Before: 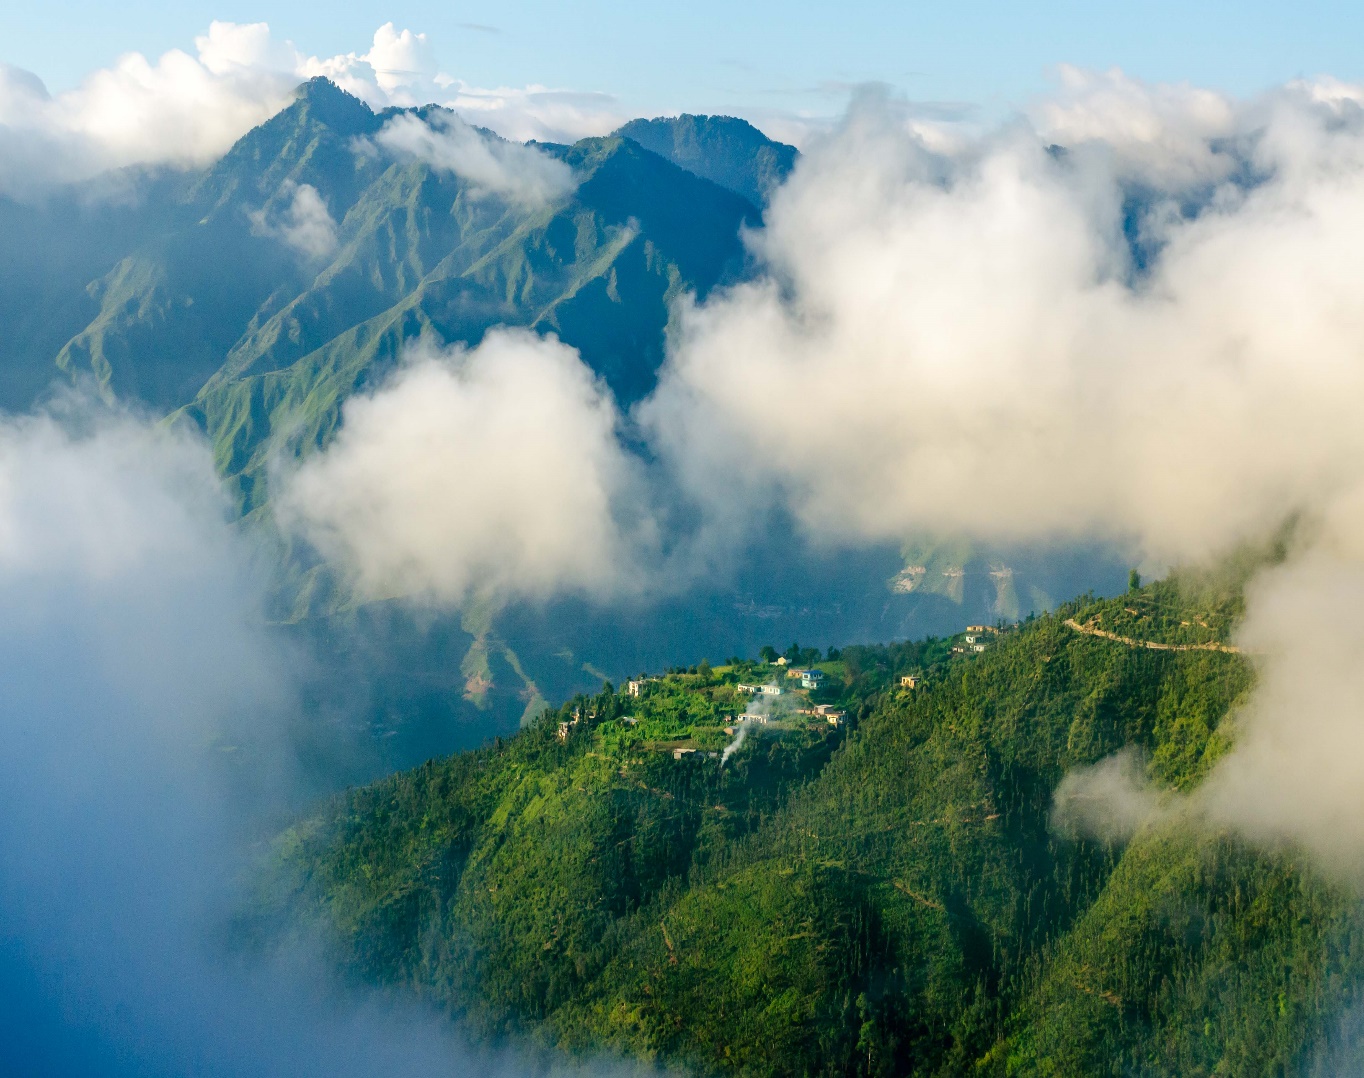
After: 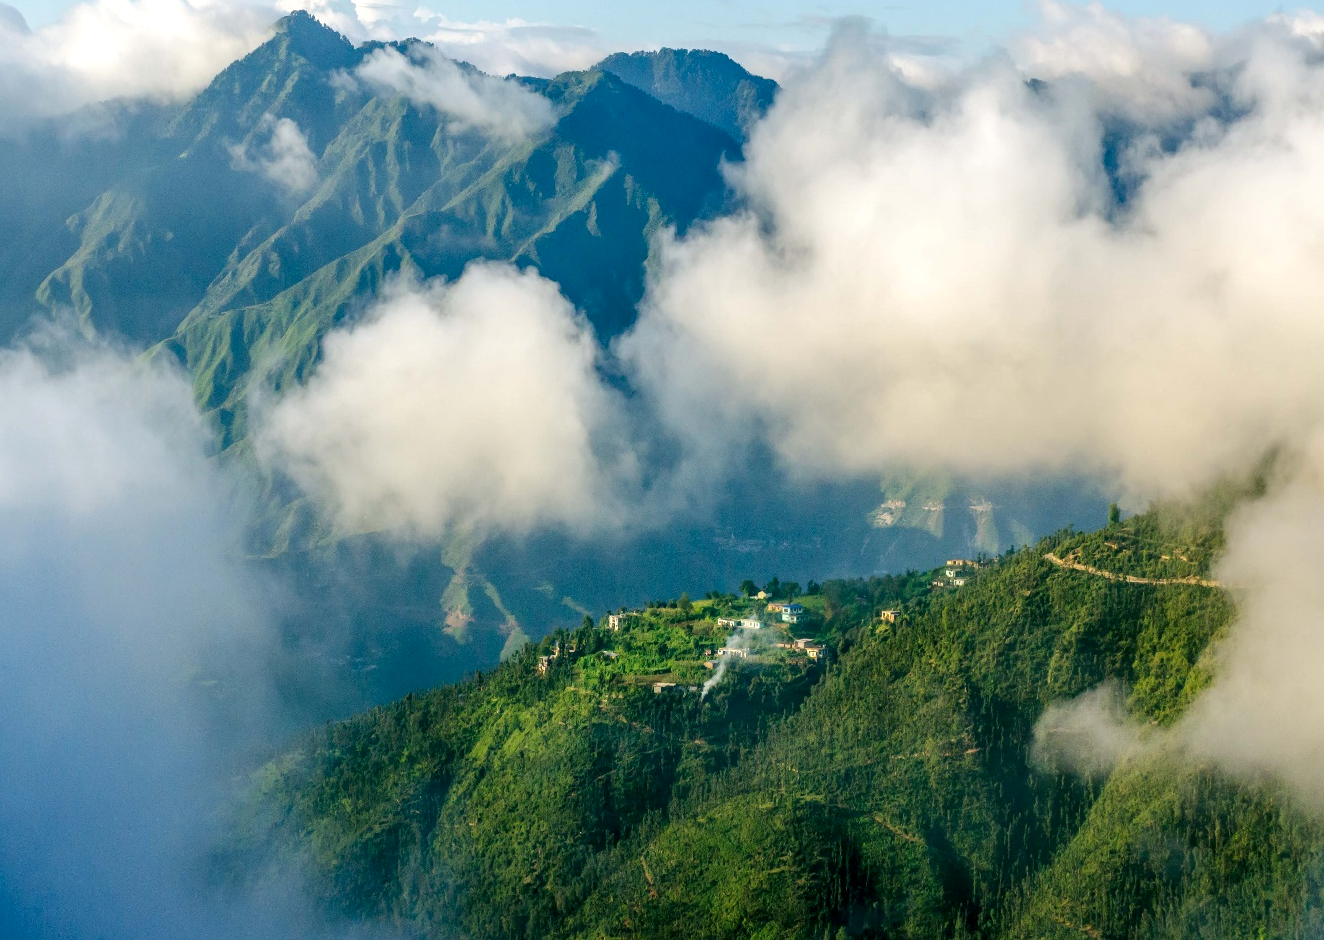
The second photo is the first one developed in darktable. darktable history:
crop: left 1.507%, top 6.147%, right 1.379%, bottom 6.637%
local contrast: on, module defaults
